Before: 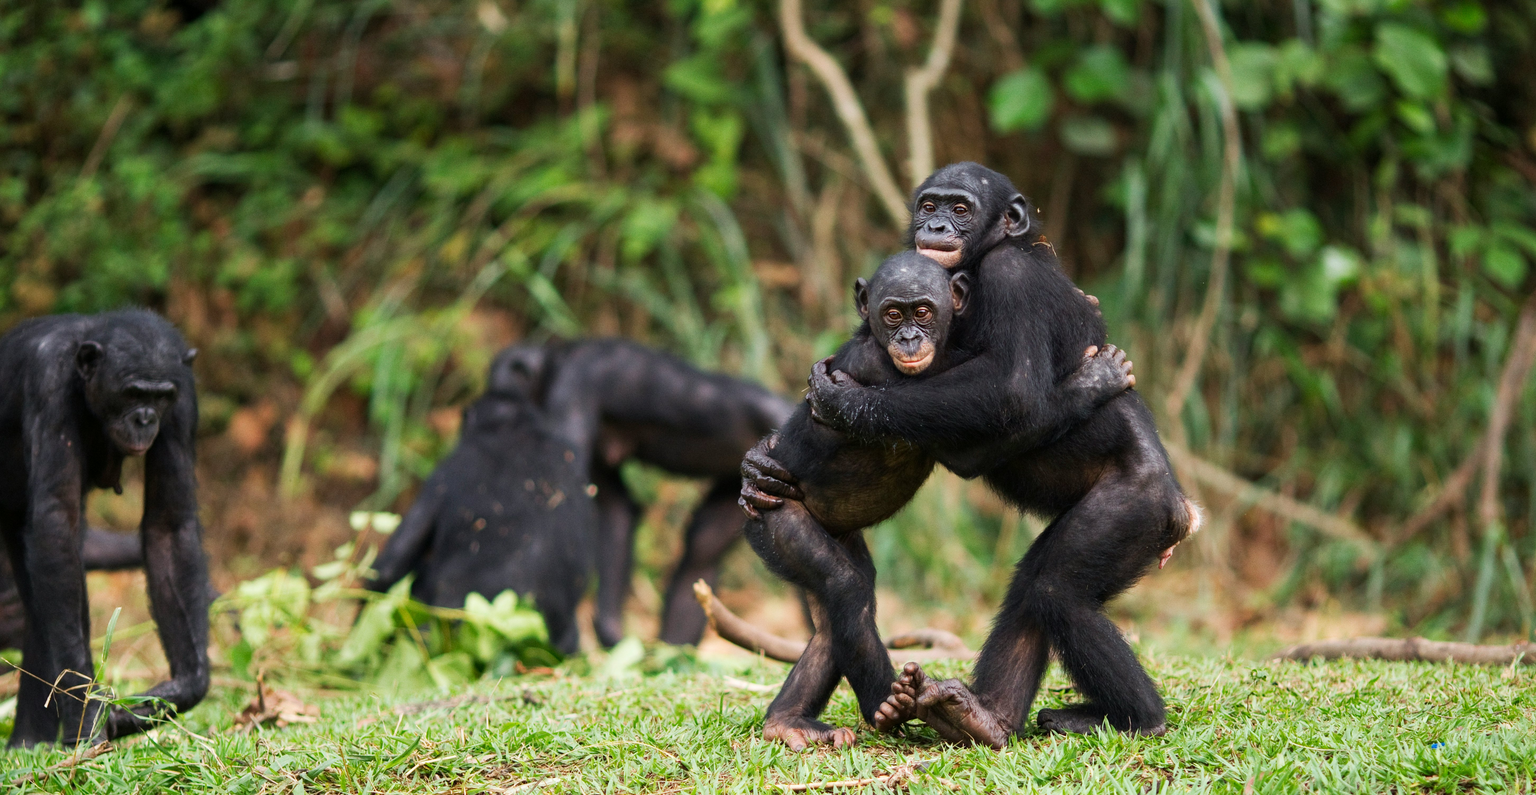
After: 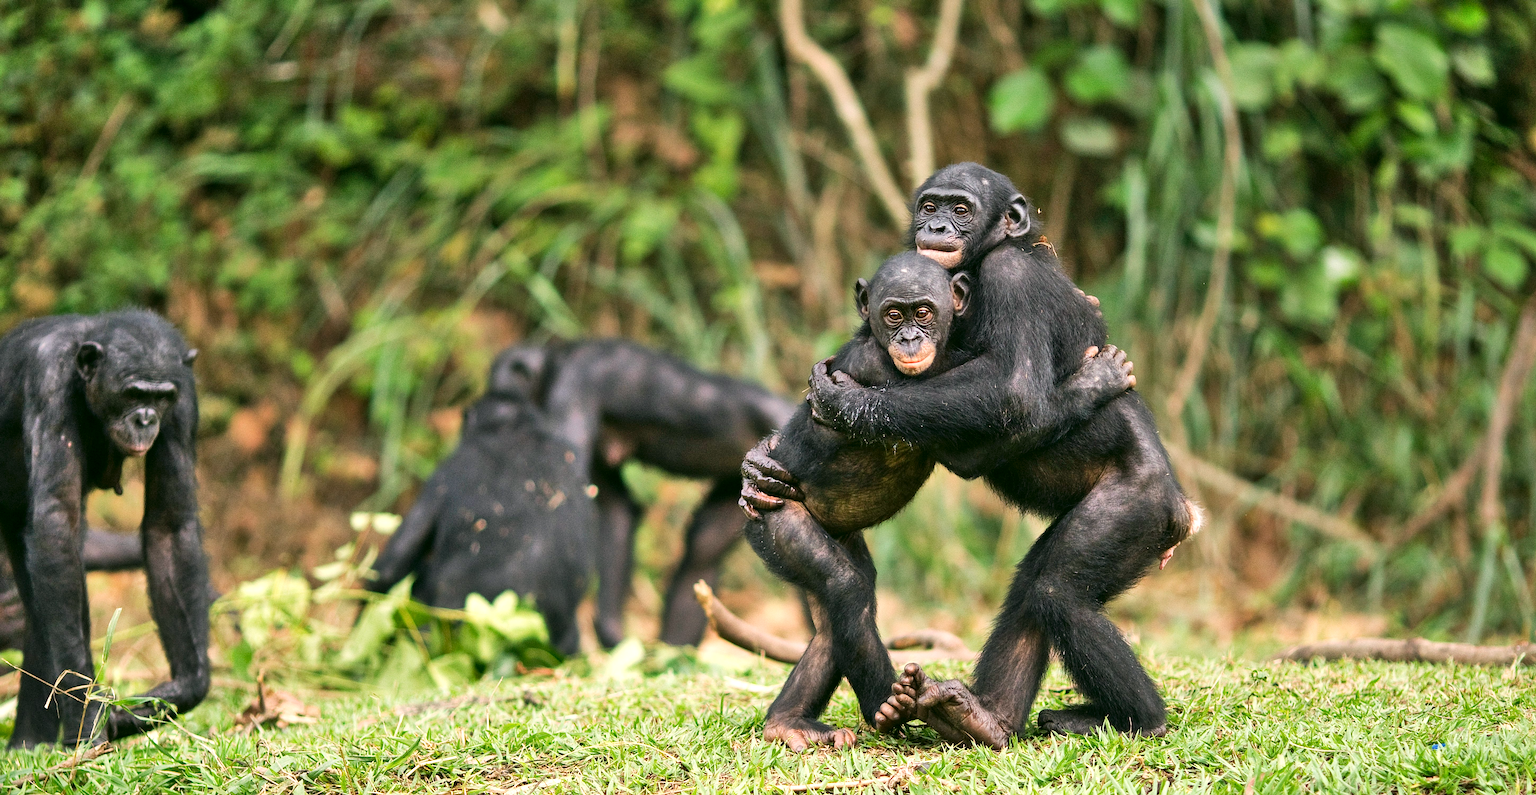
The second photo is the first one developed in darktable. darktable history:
shadows and highlights: radius 112.01, shadows 51.31, white point adjustment 9.11, highlights -2.78, soften with gaussian
color correction: highlights a* 4.62, highlights b* 4.96, shadows a* -6.98, shadows b* 4.6
sharpen: on, module defaults
